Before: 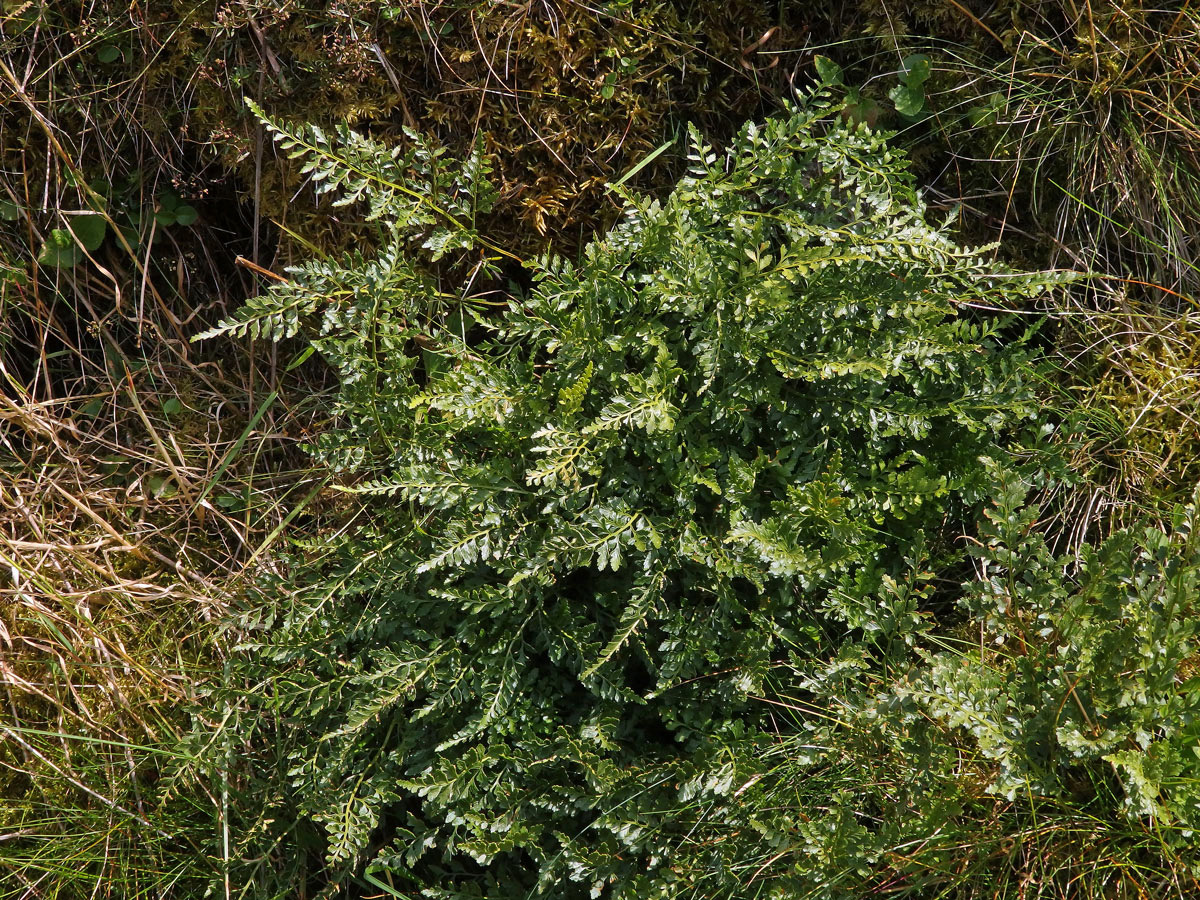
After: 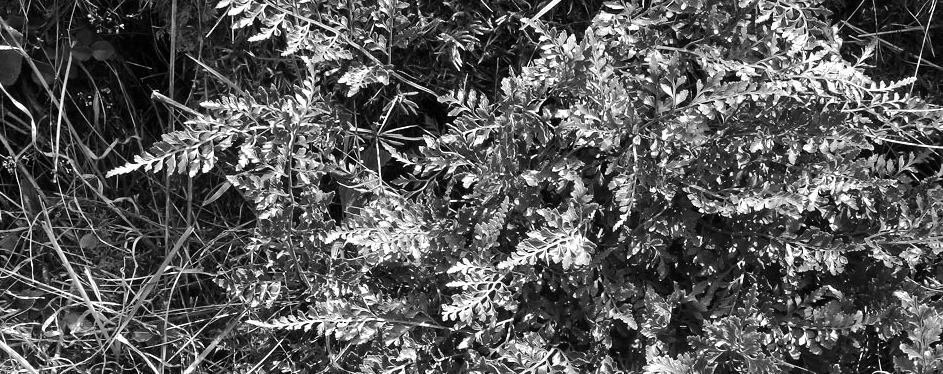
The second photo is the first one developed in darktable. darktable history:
crop: left 7.036%, top 18.398%, right 14.379%, bottom 40.043%
contrast brightness saturation: contrast 0.28
exposure: exposure 1 EV, compensate highlight preservation false
shadows and highlights: shadows 40, highlights -60
color calibration: output gray [0.21, 0.42, 0.37, 0], gray › normalize channels true, illuminant same as pipeline (D50), adaptation XYZ, x 0.346, y 0.359, gamut compression 0
color balance rgb: perceptual saturation grading › global saturation 20%, global vibrance 20%
